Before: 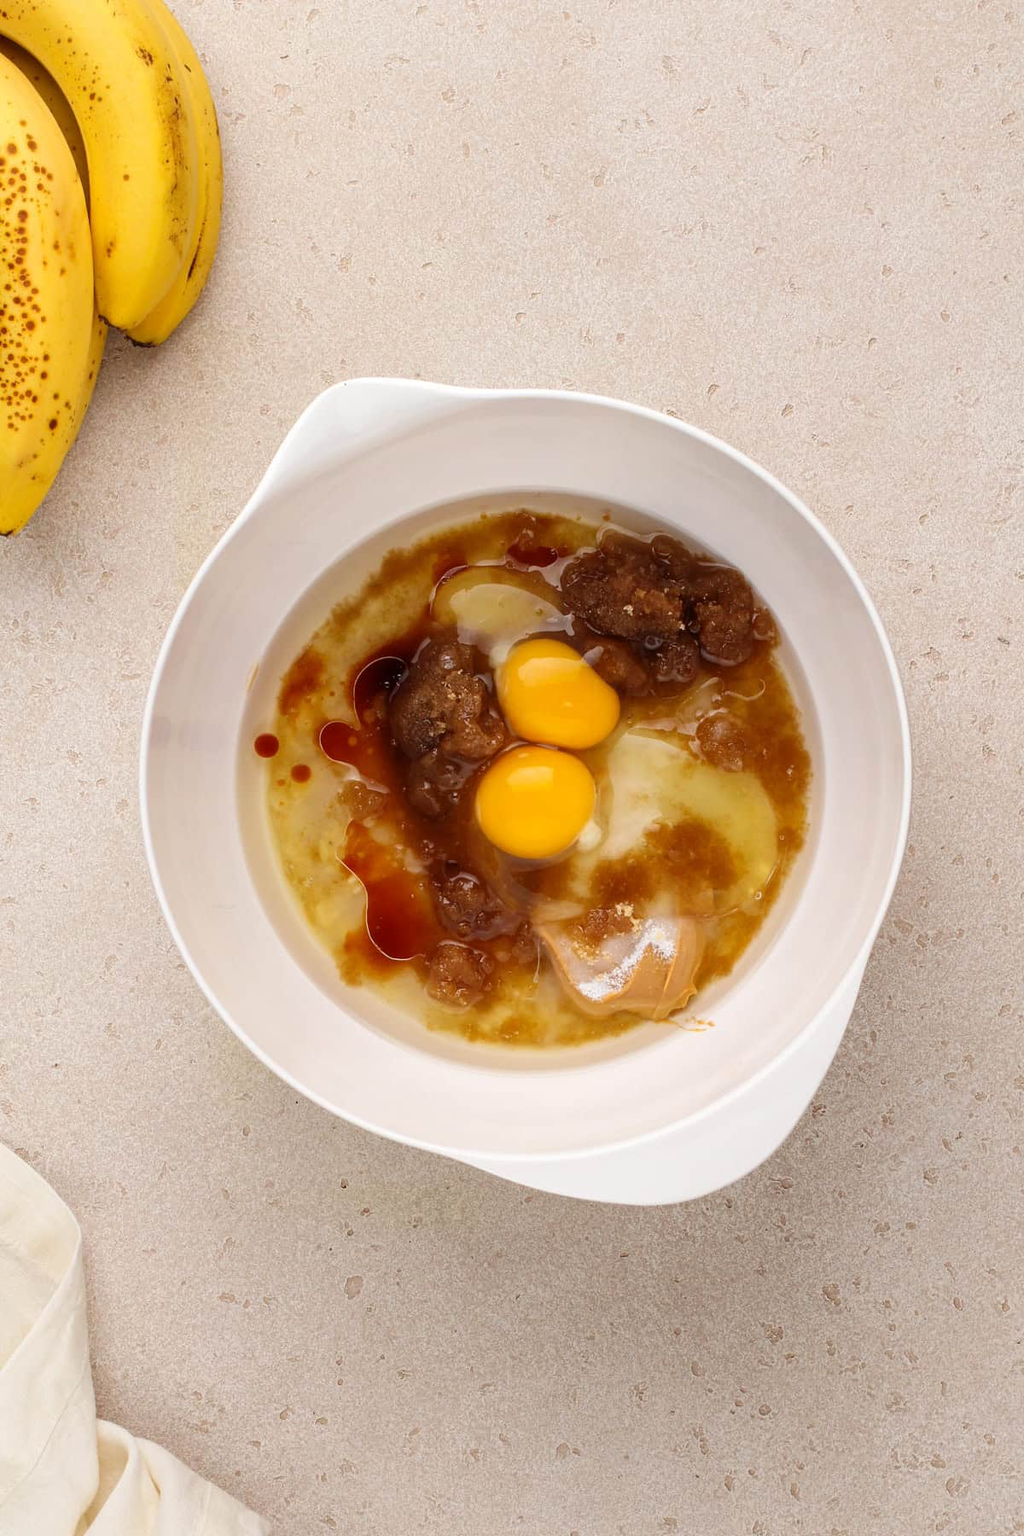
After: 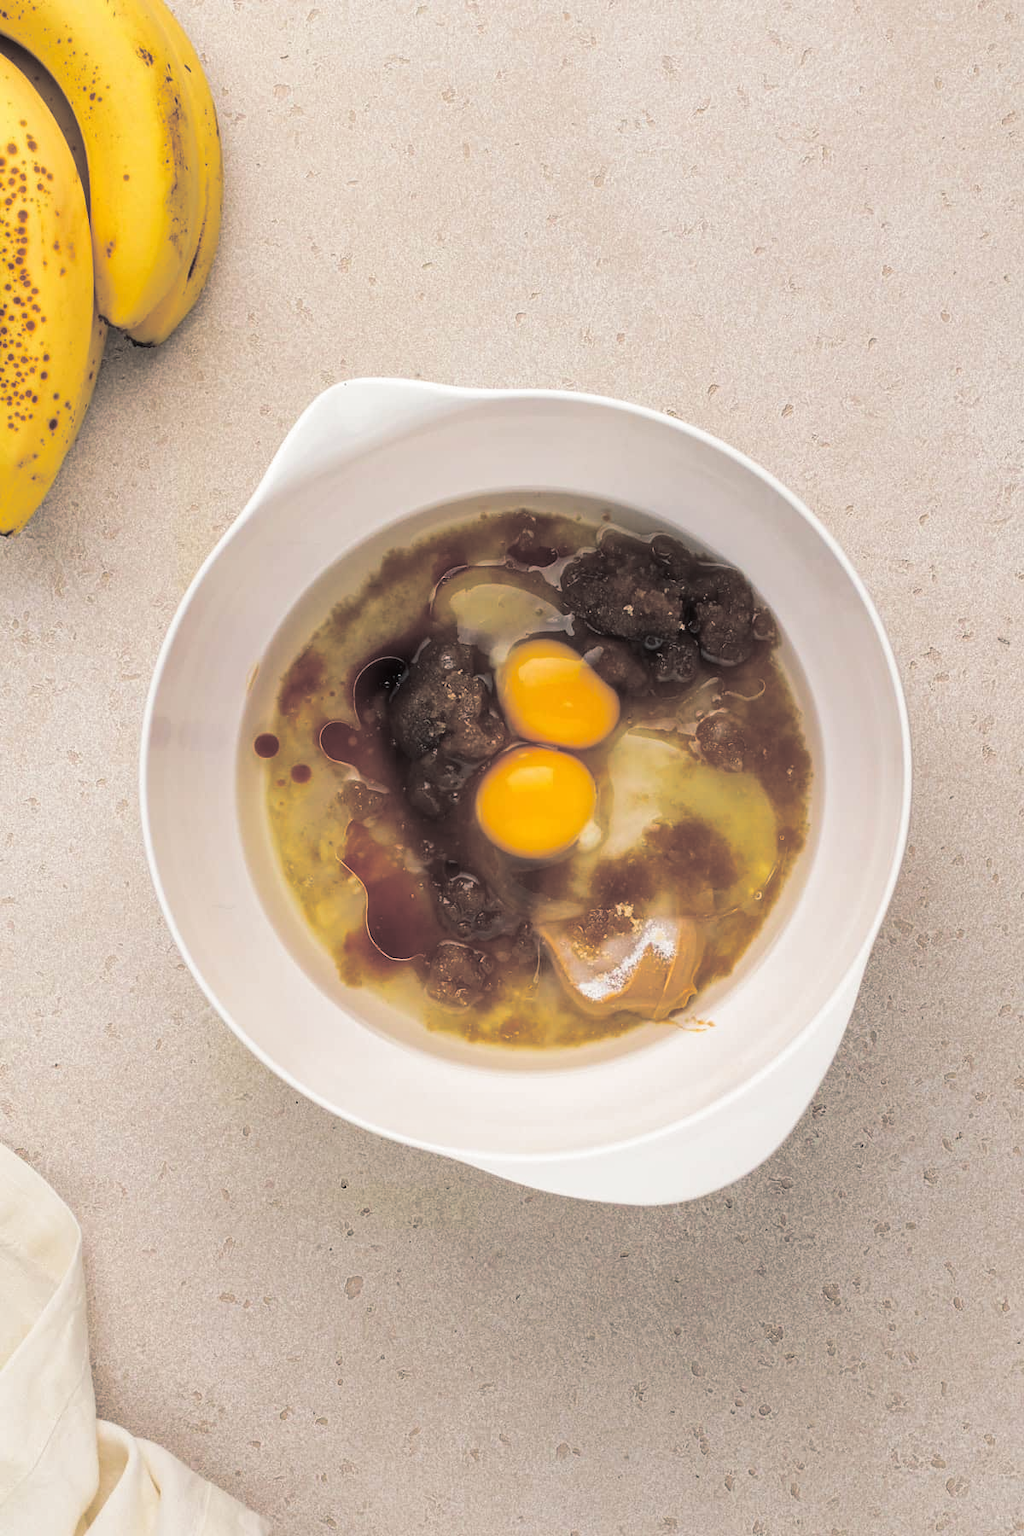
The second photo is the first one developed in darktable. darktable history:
split-toning: shadows › hue 201.6°, shadows › saturation 0.16, highlights › hue 50.4°, highlights › saturation 0.2, balance -49.9
exposure: black level correction 0, compensate exposure bias true, compensate highlight preservation false
